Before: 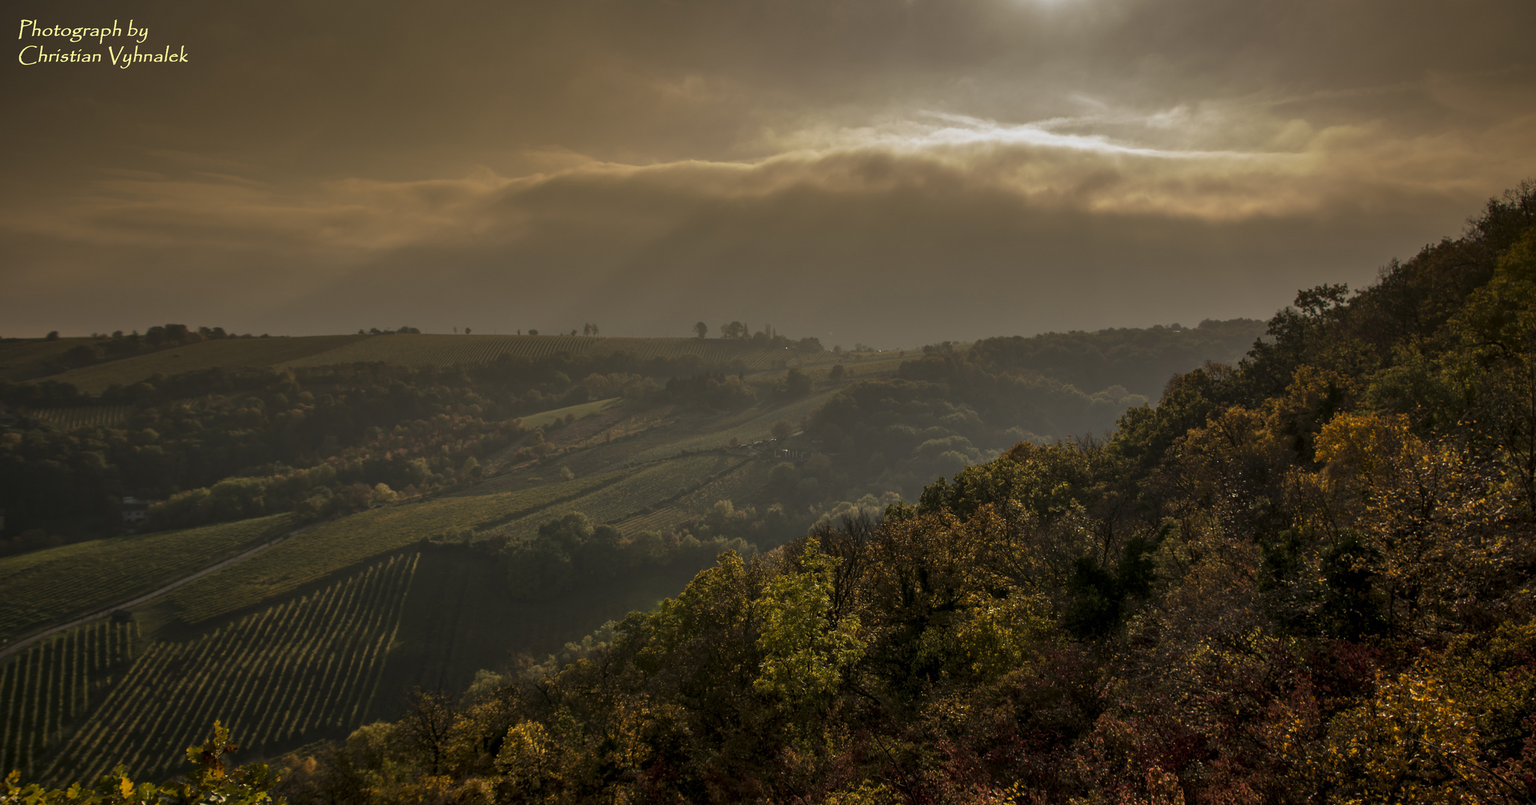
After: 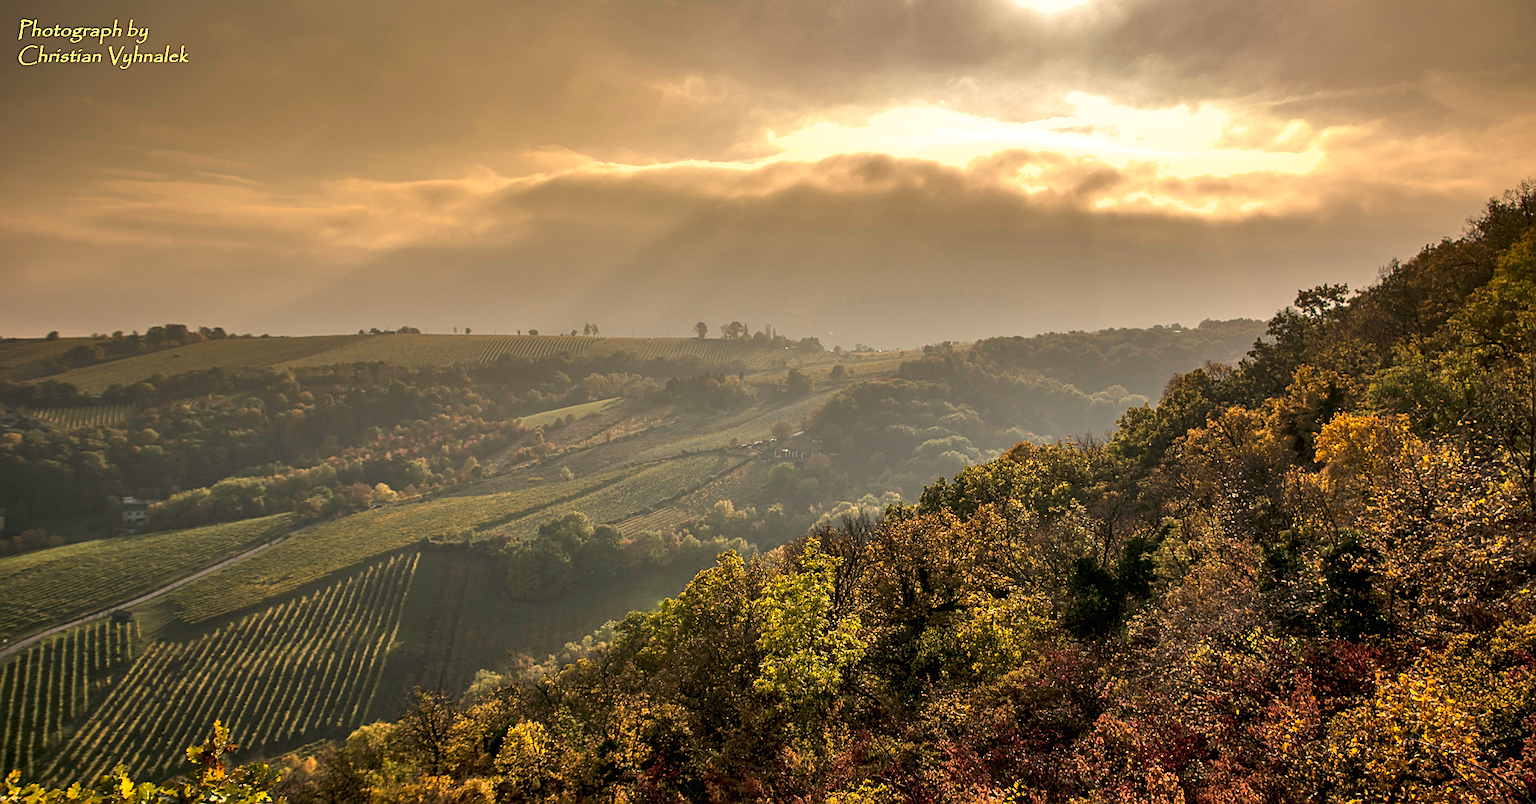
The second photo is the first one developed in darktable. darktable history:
shadows and highlights: shadows 40, highlights -54, highlights color adjustment 46%, low approximation 0.01, soften with gaussian
exposure: black level correction 0, exposure 1.6 EV, compensate exposure bias true, compensate highlight preservation false
white balance: emerald 1
sharpen: on, module defaults
